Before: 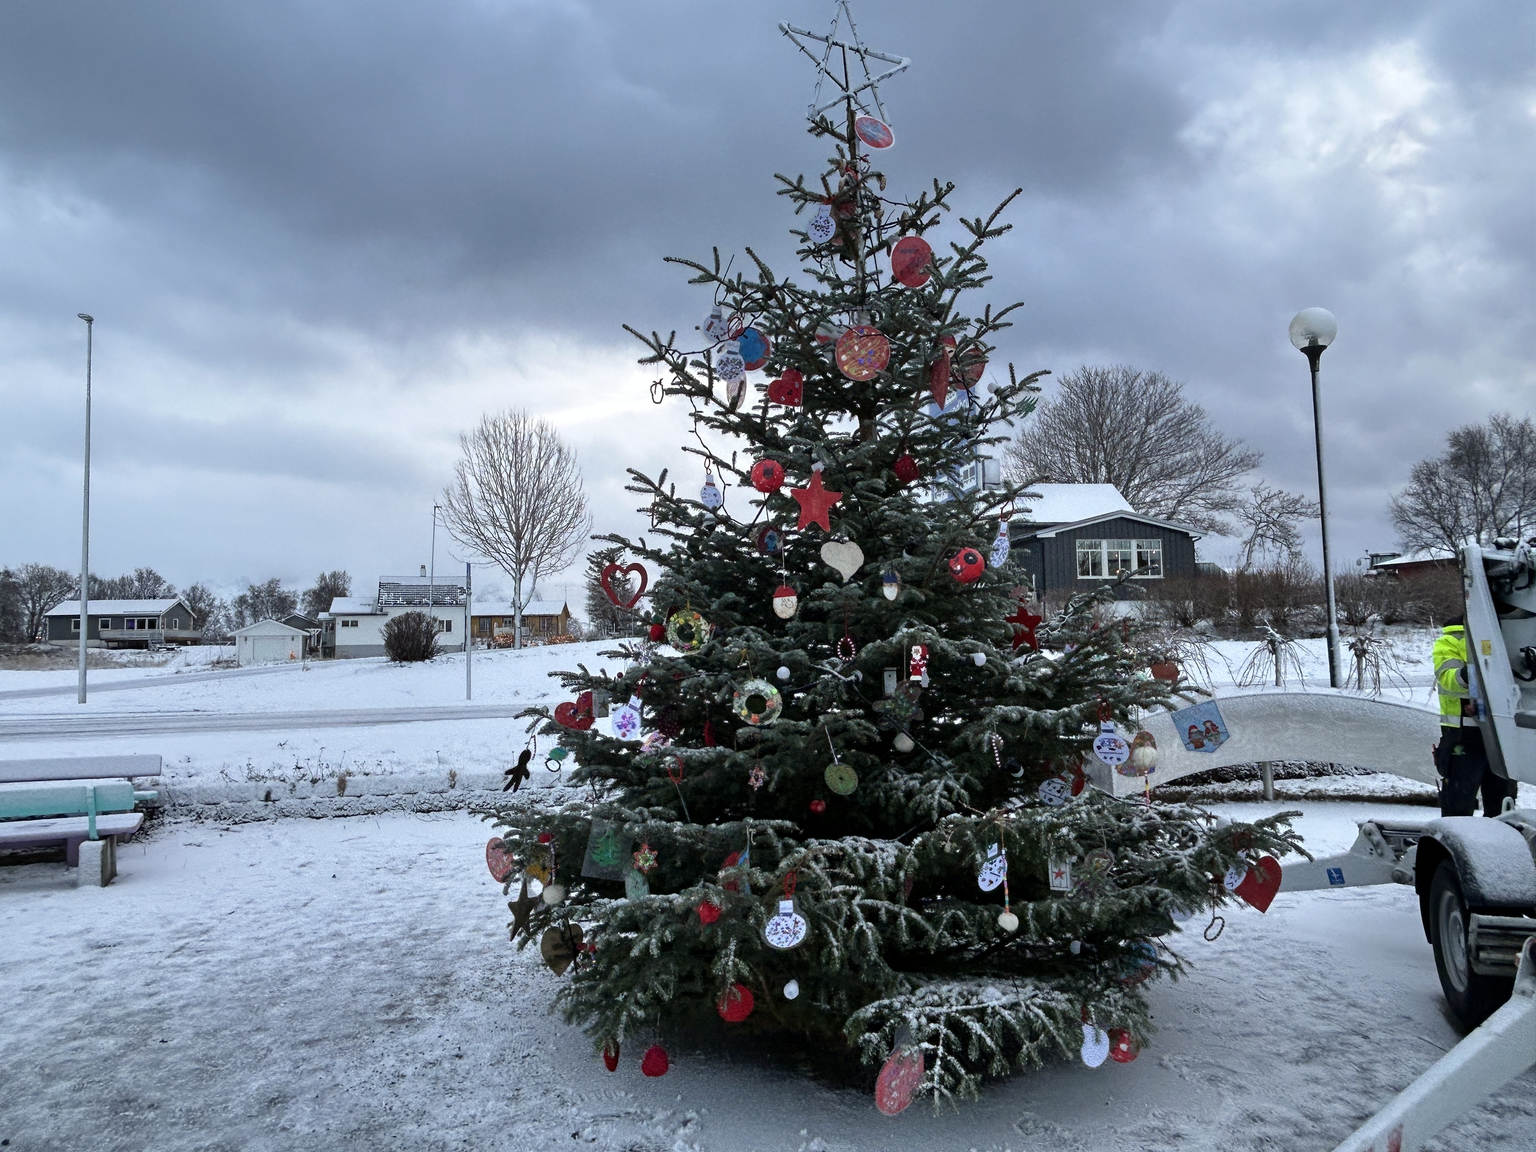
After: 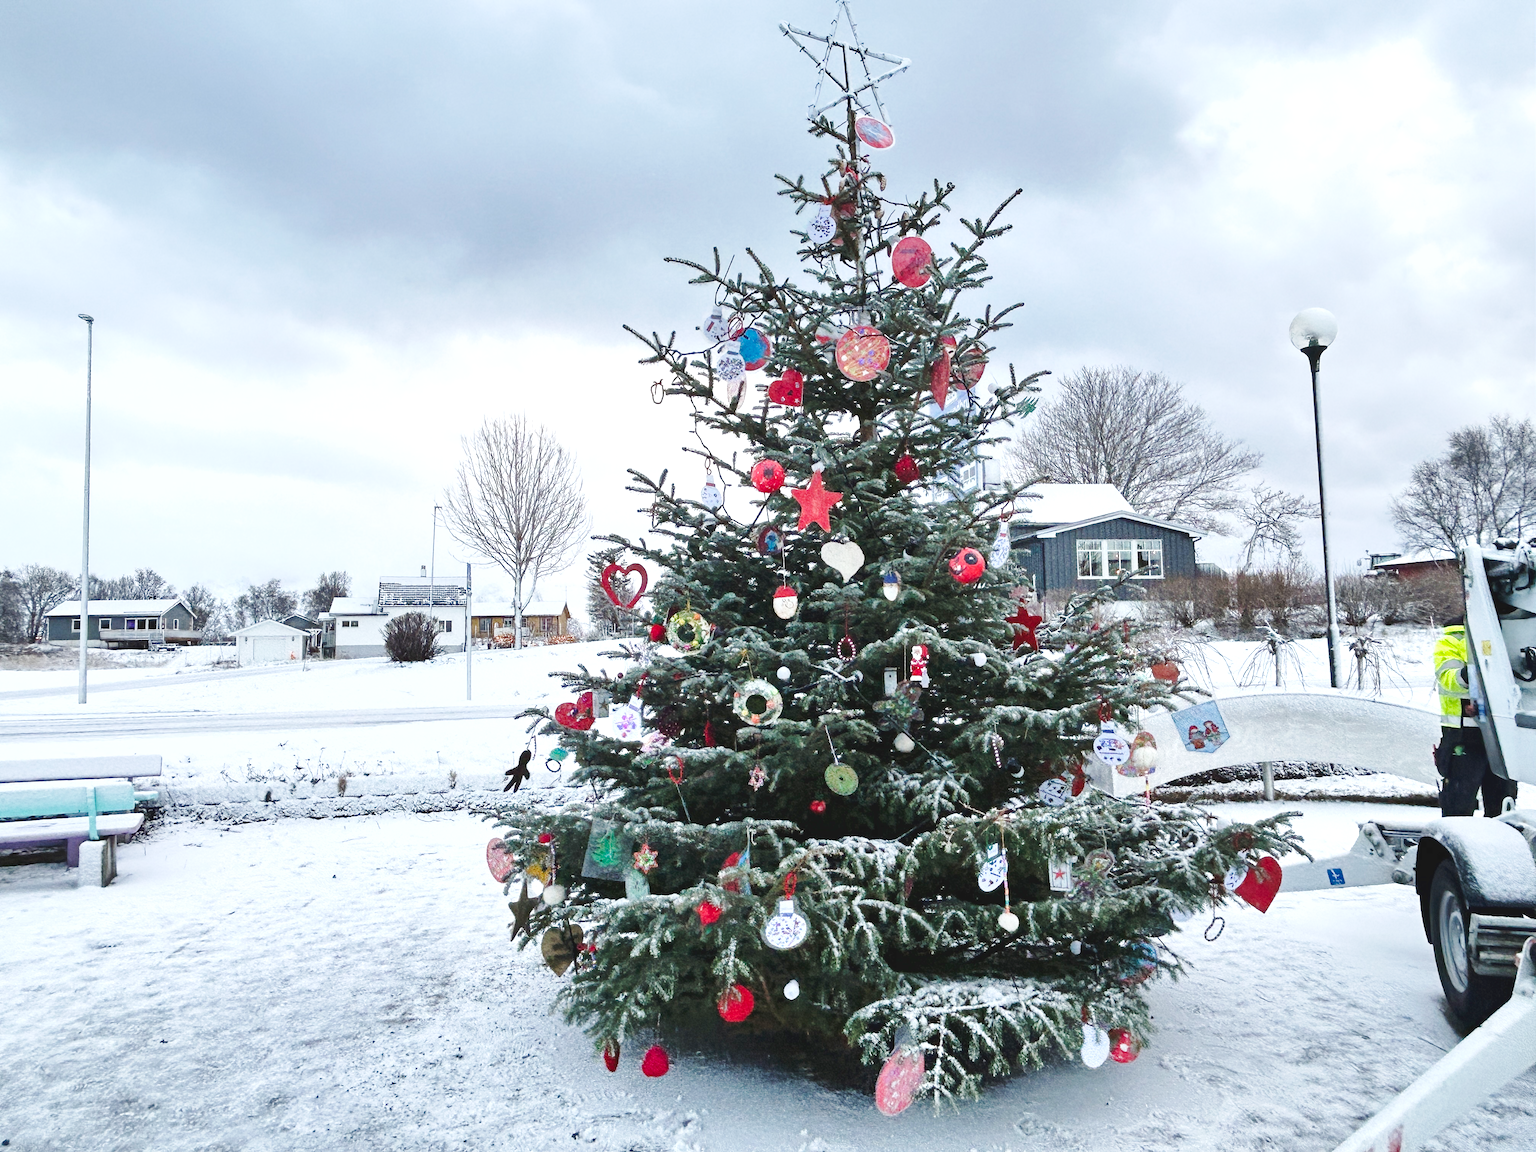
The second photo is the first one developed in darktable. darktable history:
exposure: black level correction 0, exposure 0.696 EV, compensate exposure bias true, compensate highlight preservation false
base curve: curves: ch0 [(0, 0.007) (0.028, 0.063) (0.121, 0.311) (0.46, 0.743) (0.859, 0.957) (1, 1)], preserve colors none
shadows and highlights: radius 126.02, shadows 30.35, highlights -31.05, low approximation 0.01, soften with gaussian
